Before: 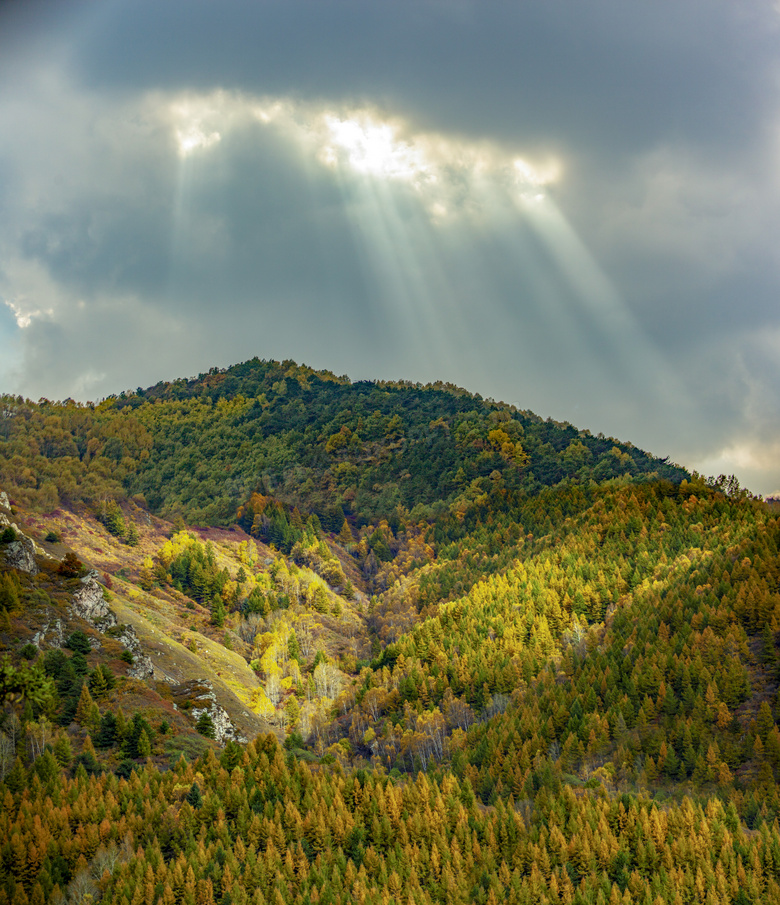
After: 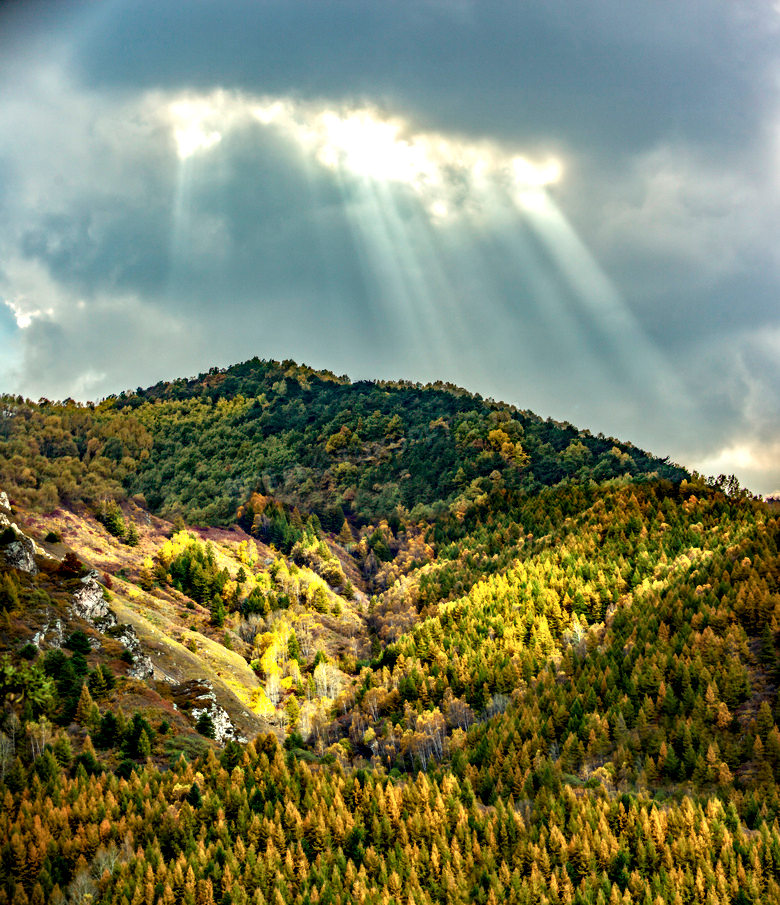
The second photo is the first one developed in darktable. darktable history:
contrast equalizer: octaves 7, y [[0.511, 0.558, 0.631, 0.632, 0.559, 0.512], [0.5 ×6], [0.5 ×6], [0 ×6], [0 ×6]]
tone equalizer: -8 EV -0.421 EV, -7 EV -0.393 EV, -6 EV -0.33 EV, -5 EV -0.198 EV, -3 EV 0.192 EV, -2 EV 0.344 EV, -1 EV 0.381 EV, +0 EV 0.404 EV, edges refinement/feathering 500, mask exposure compensation -1.57 EV, preserve details no
